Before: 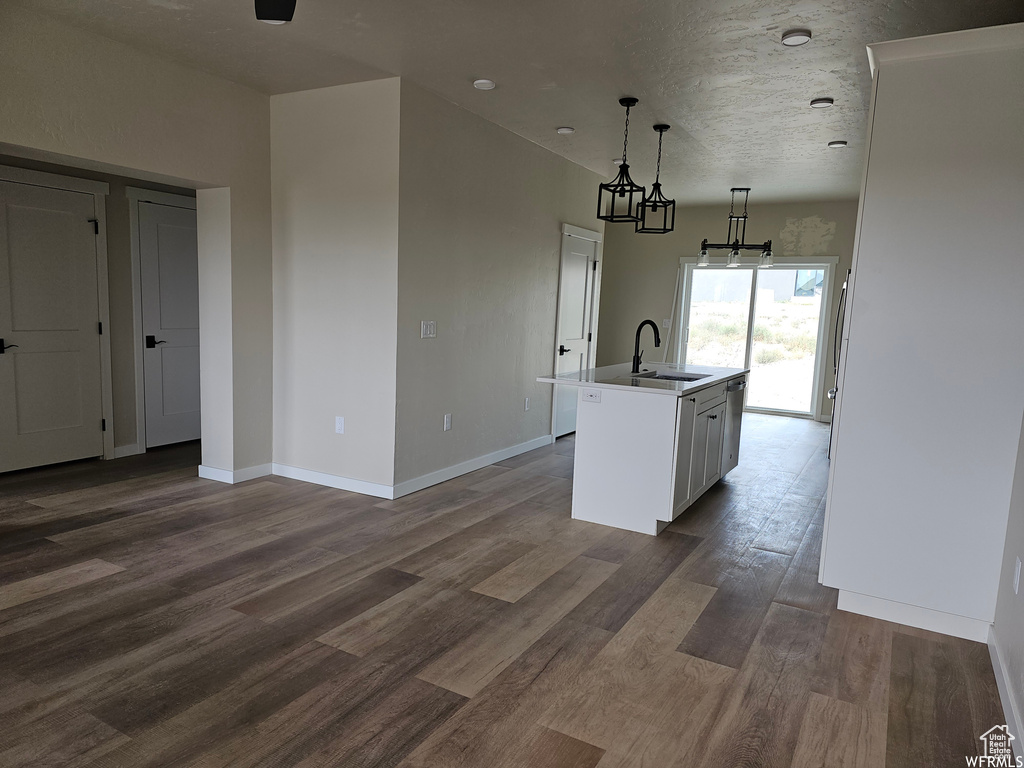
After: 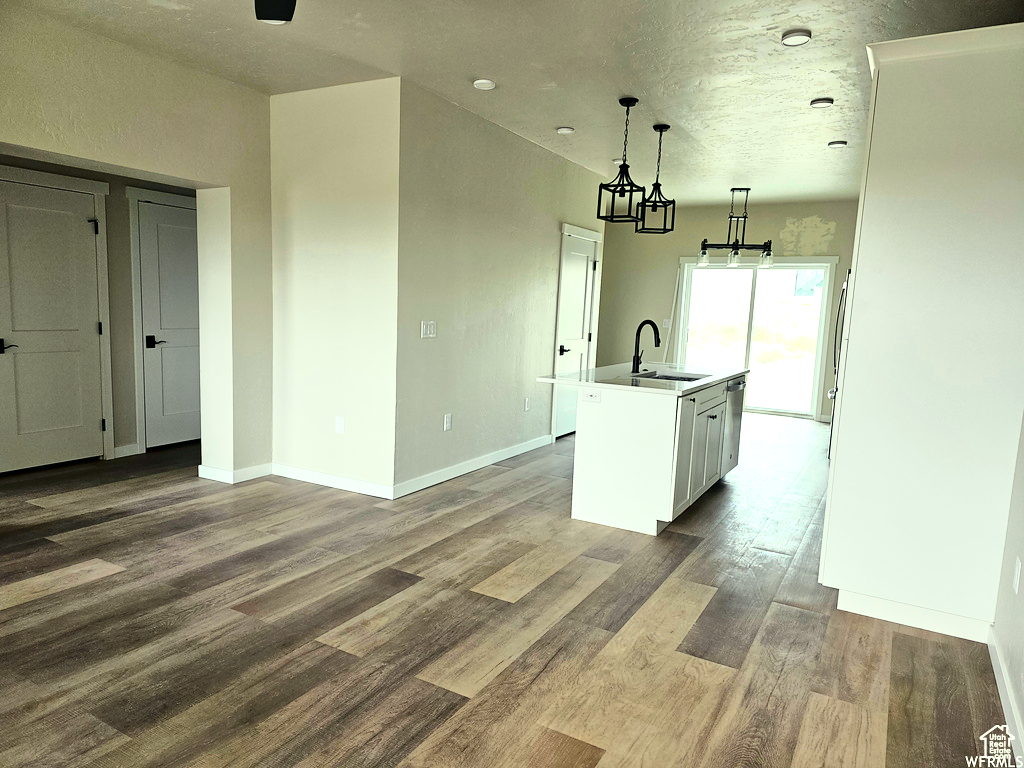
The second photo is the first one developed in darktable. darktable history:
color correction: highlights a* -5.84, highlights b* 10.98
tone curve: curves: ch0 [(0, 0) (0.035, 0.011) (0.133, 0.076) (0.285, 0.265) (0.491, 0.541) (0.617, 0.693) (0.704, 0.77) (0.794, 0.865) (0.895, 0.938) (1, 0.976)]; ch1 [(0, 0) (0.318, 0.278) (0.444, 0.427) (0.502, 0.497) (0.543, 0.547) (0.601, 0.641) (0.746, 0.764) (1, 1)]; ch2 [(0, 0) (0.316, 0.292) (0.381, 0.37) (0.423, 0.448) (0.476, 0.482) (0.502, 0.5) (0.543, 0.547) (0.587, 0.613) (0.642, 0.672) (0.704, 0.727) (0.865, 0.827) (1, 0.951)], color space Lab, independent channels, preserve colors none
exposure: black level correction 0, exposure 1 EV, compensate highlight preservation false
local contrast: mode bilateral grid, contrast 20, coarseness 49, detail 119%, midtone range 0.2
